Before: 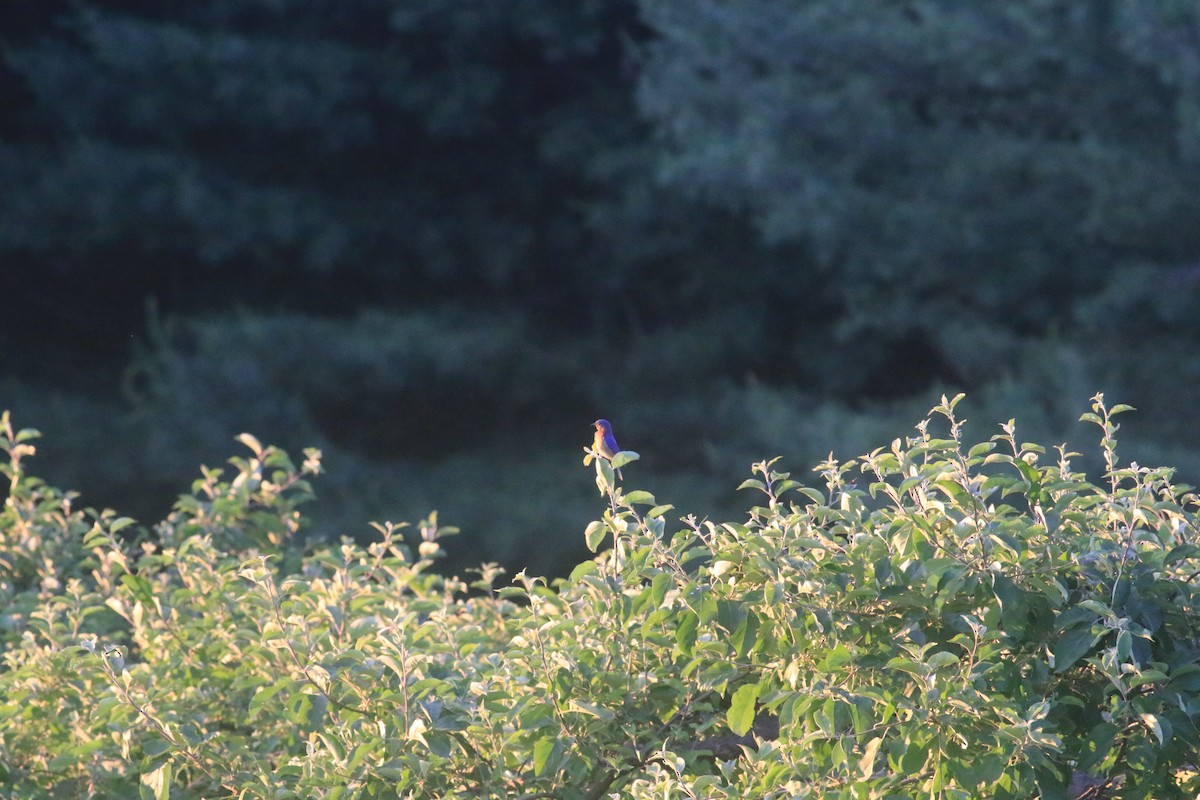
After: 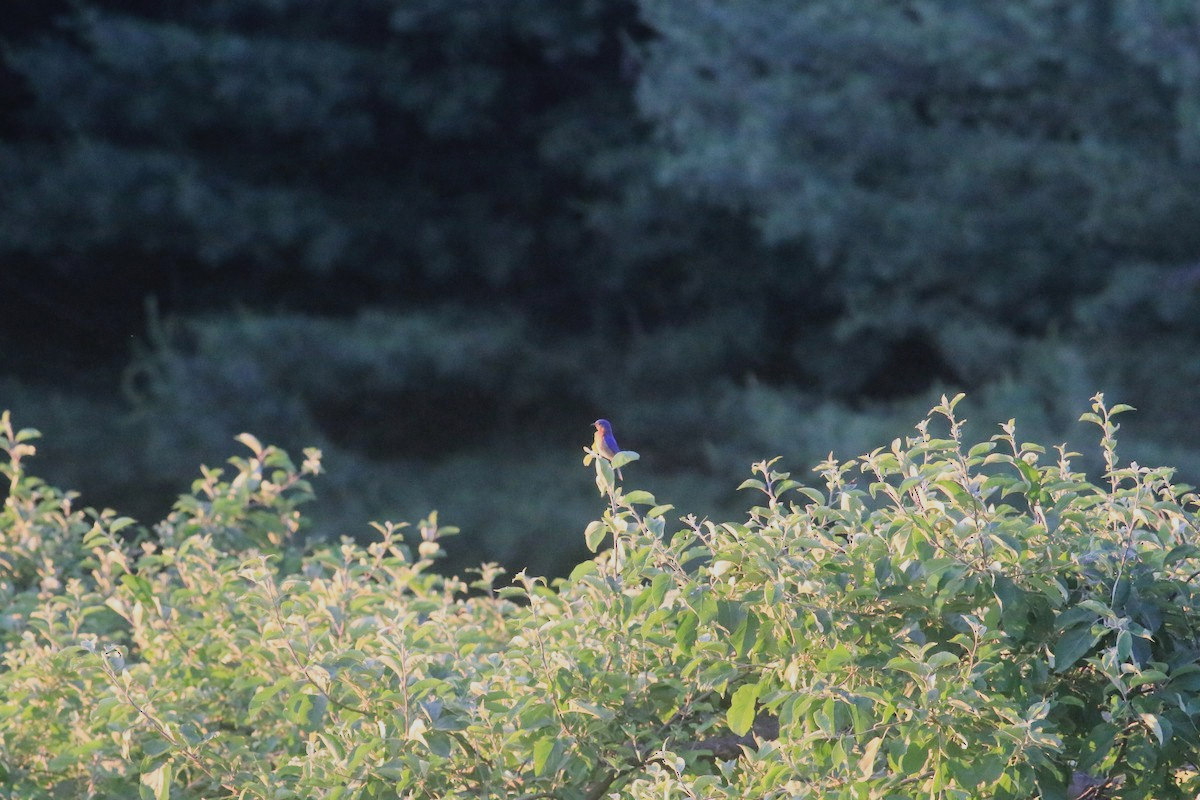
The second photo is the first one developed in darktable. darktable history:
filmic rgb: black relative exposure -7.65 EV, white relative exposure 4.56 EV, hardness 3.61
exposure: exposure 0.289 EV, compensate highlight preservation false
